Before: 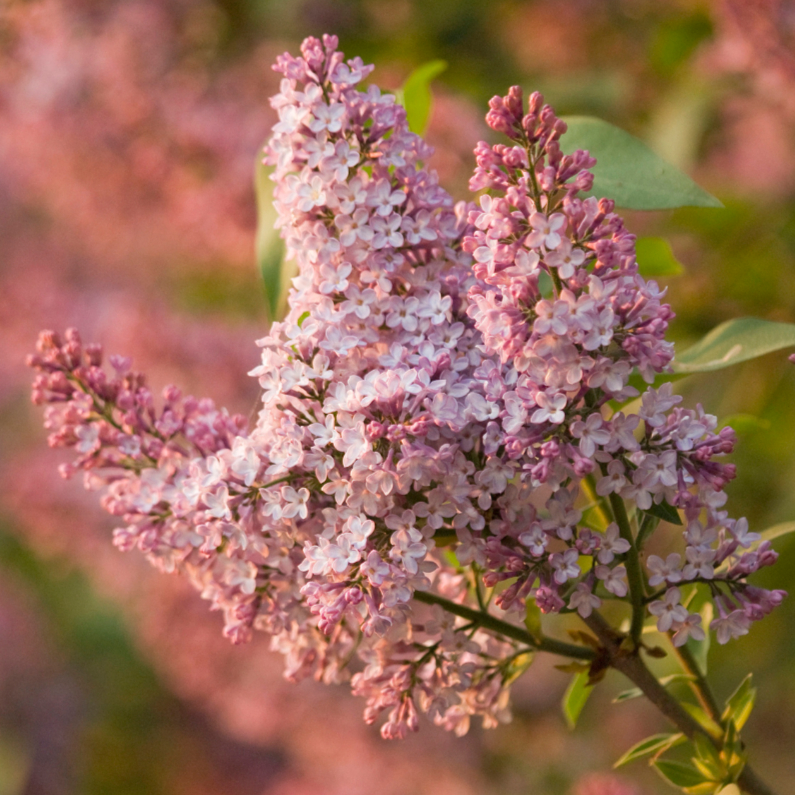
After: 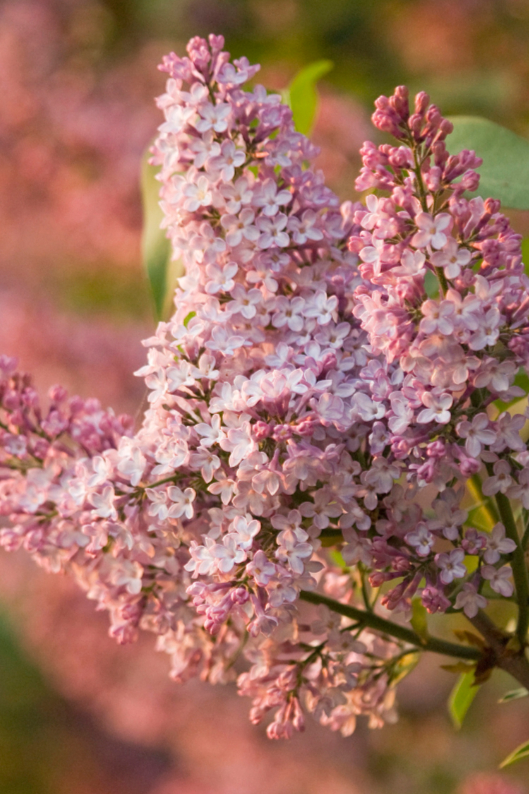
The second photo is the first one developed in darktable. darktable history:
crop and rotate: left 14.396%, right 18.993%
